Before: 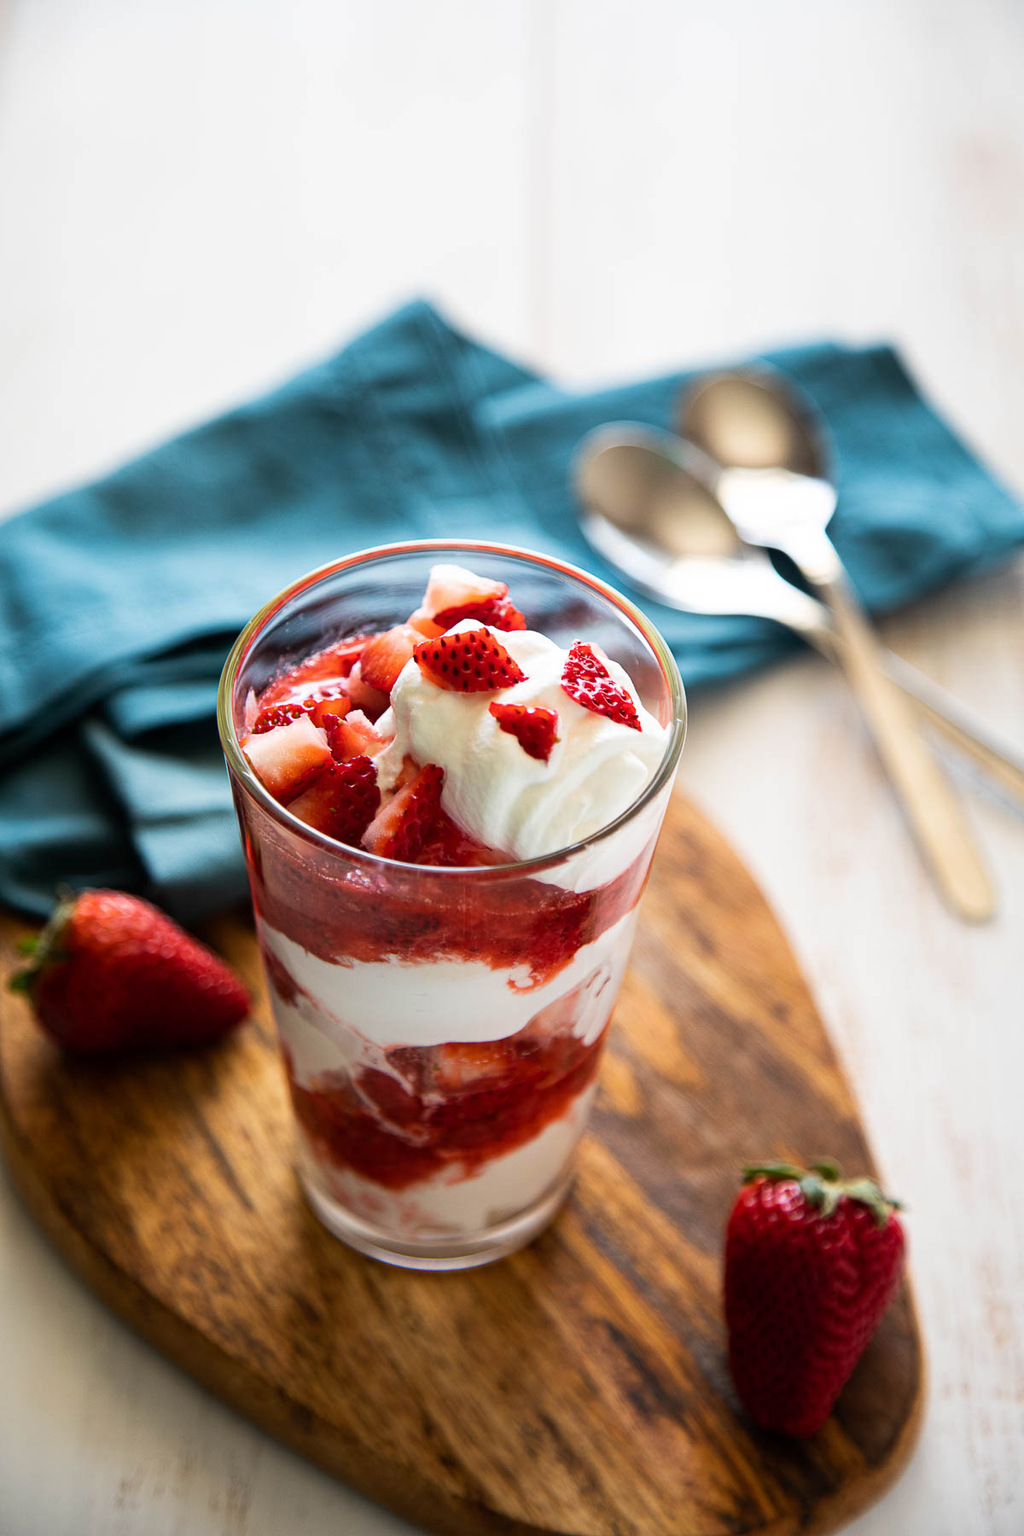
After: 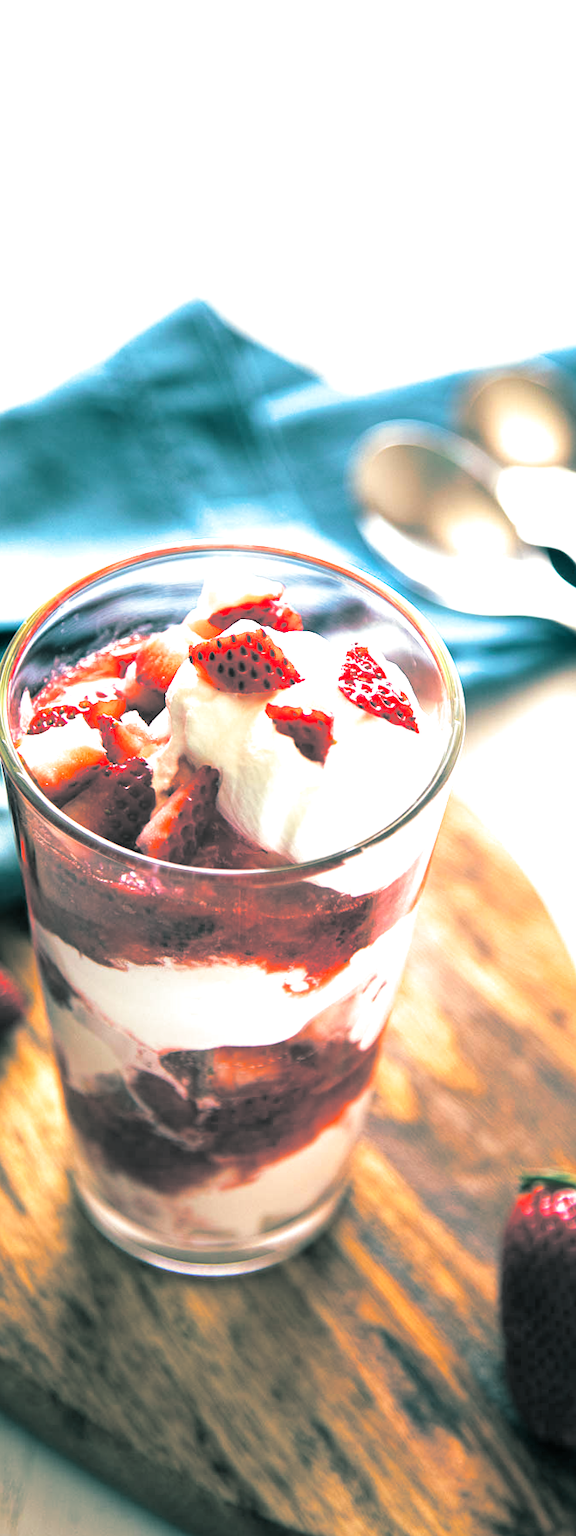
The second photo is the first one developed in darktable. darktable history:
rotate and perspective: rotation 0.192°, lens shift (horizontal) -0.015, crop left 0.005, crop right 0.996, crop top 0.006, crop bottom 0.99
exposure: black level correction 0, exposure 0.95 EV, compensate exposure bias true, compensate highlight preservation false
crop: left 21.674%, right 22.086%
split-toning: shadows › hue 186.43°, highlights › hue 49.29°, compress 30.29%
